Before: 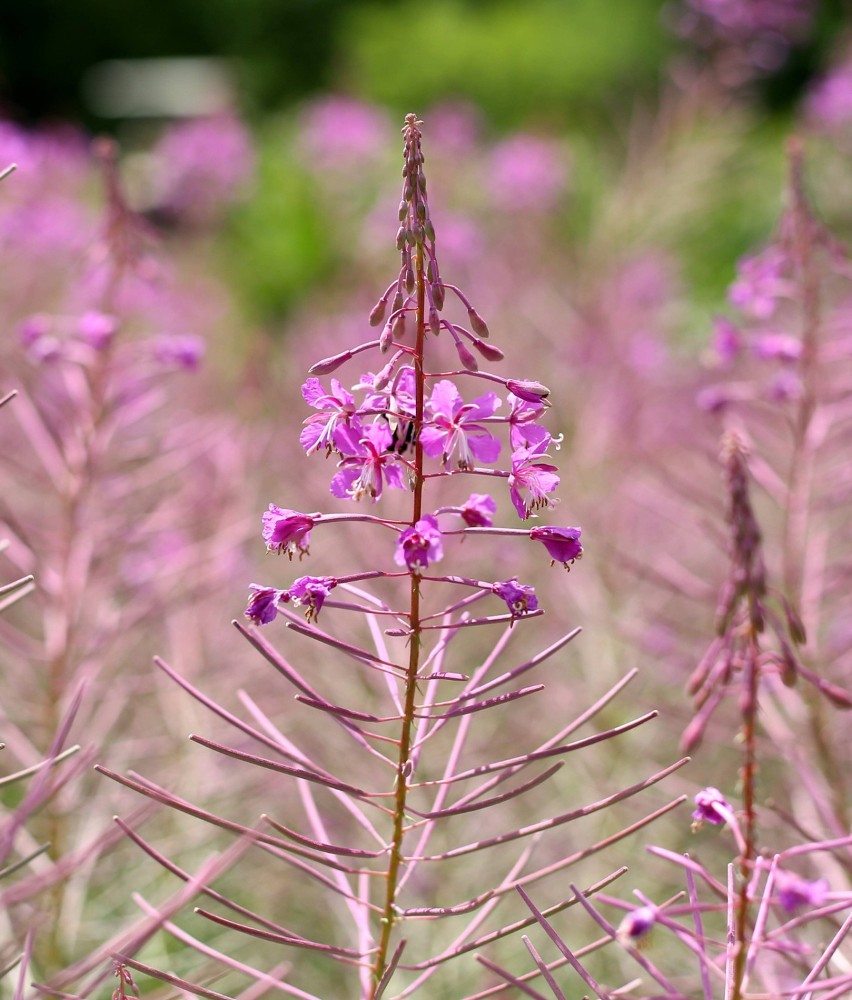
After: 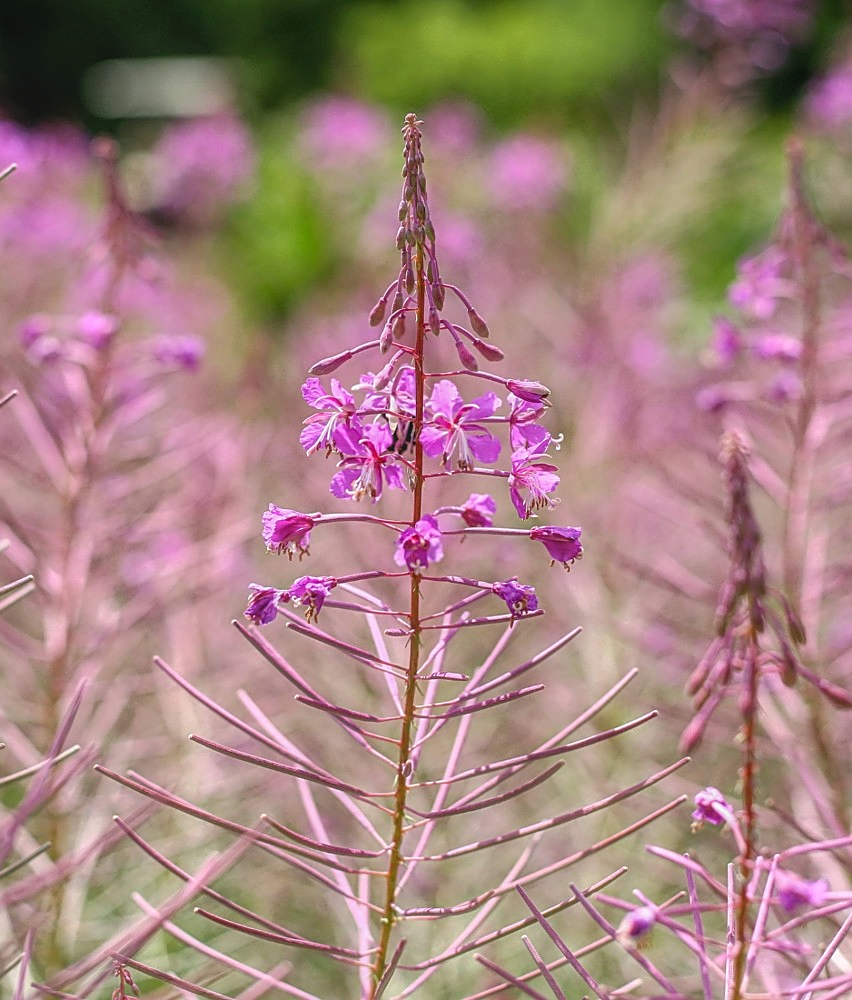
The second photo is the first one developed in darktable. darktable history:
sharpen: on, module defaults
contrast equalizer: octaves 7, y [[0.5, 0.488, 0.462, 0.461, 0.491, 0.5], [0.5 ×6], [0.5 ×6], [0 ×6], [0 ×6]]
local contrast: highlights 66%, shadows 35%, detail 167%, midtone range 0.2
